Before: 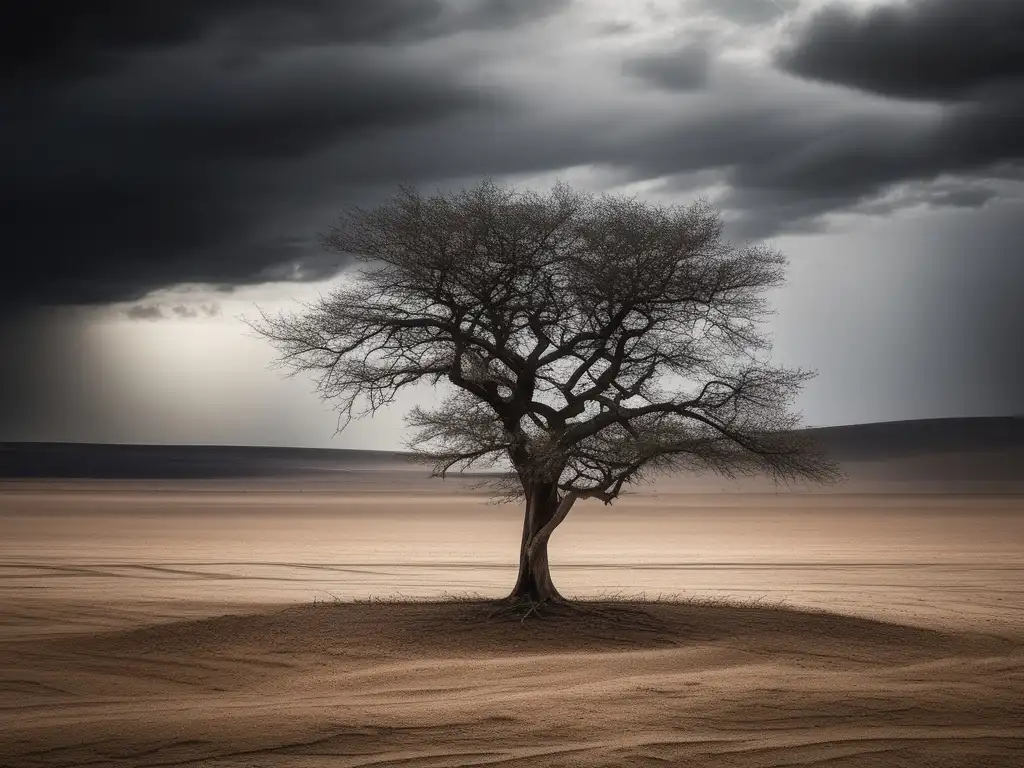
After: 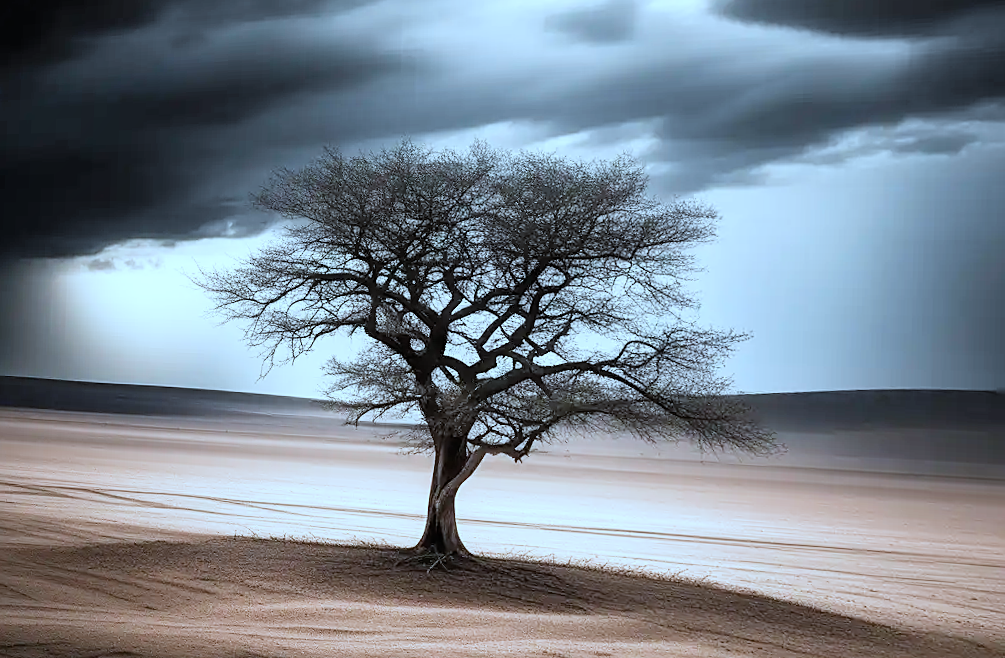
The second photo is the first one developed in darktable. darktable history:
shadows and highlights: shadows 30.86, highlights 0, soften with gaussian
filmic rgb: middle gray luminance 9.23%, black relative exposure -10.55 EV, white relative exposure 3.45 EV, threshold 6 EV, target black luminance 0%, hardness 5.98, latitude 59.69%, contrast 1.087, highlights saturation mix 5%, shadows ↔ highlights balance 29.23%, add noise in highlights 0, color science v3 (2019), use custom middle-gray values true, iterations of high-quality reconstruction 0, contrast in highlights soft, enable highlight reconstruction true
sharpen: on, module defaults
color correction: highlights a* -9.35, highlights b* -23.15
exposure: exposure -0.021 EV, compensate highlight preservation false
rotate and perspective: rotation 1.69°, lens shift (vertical) -0.023, lens shift (horizontal) -0.291, crop left 0.025, crop right 0.988, crop top 0.092, crop bottom 0.842
